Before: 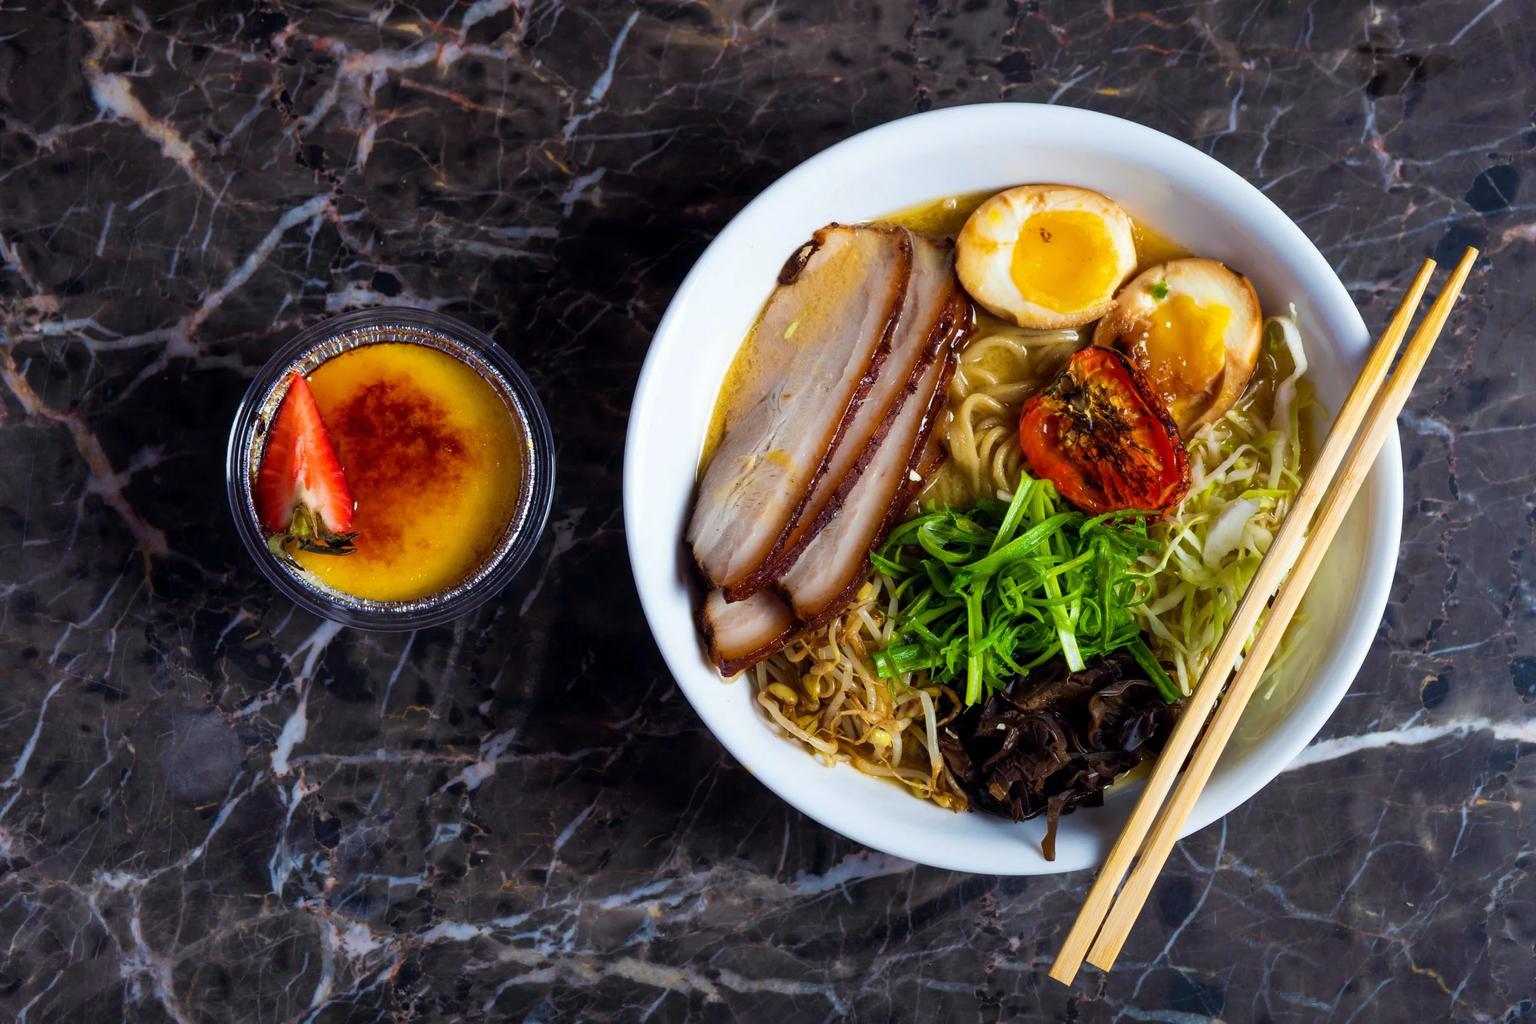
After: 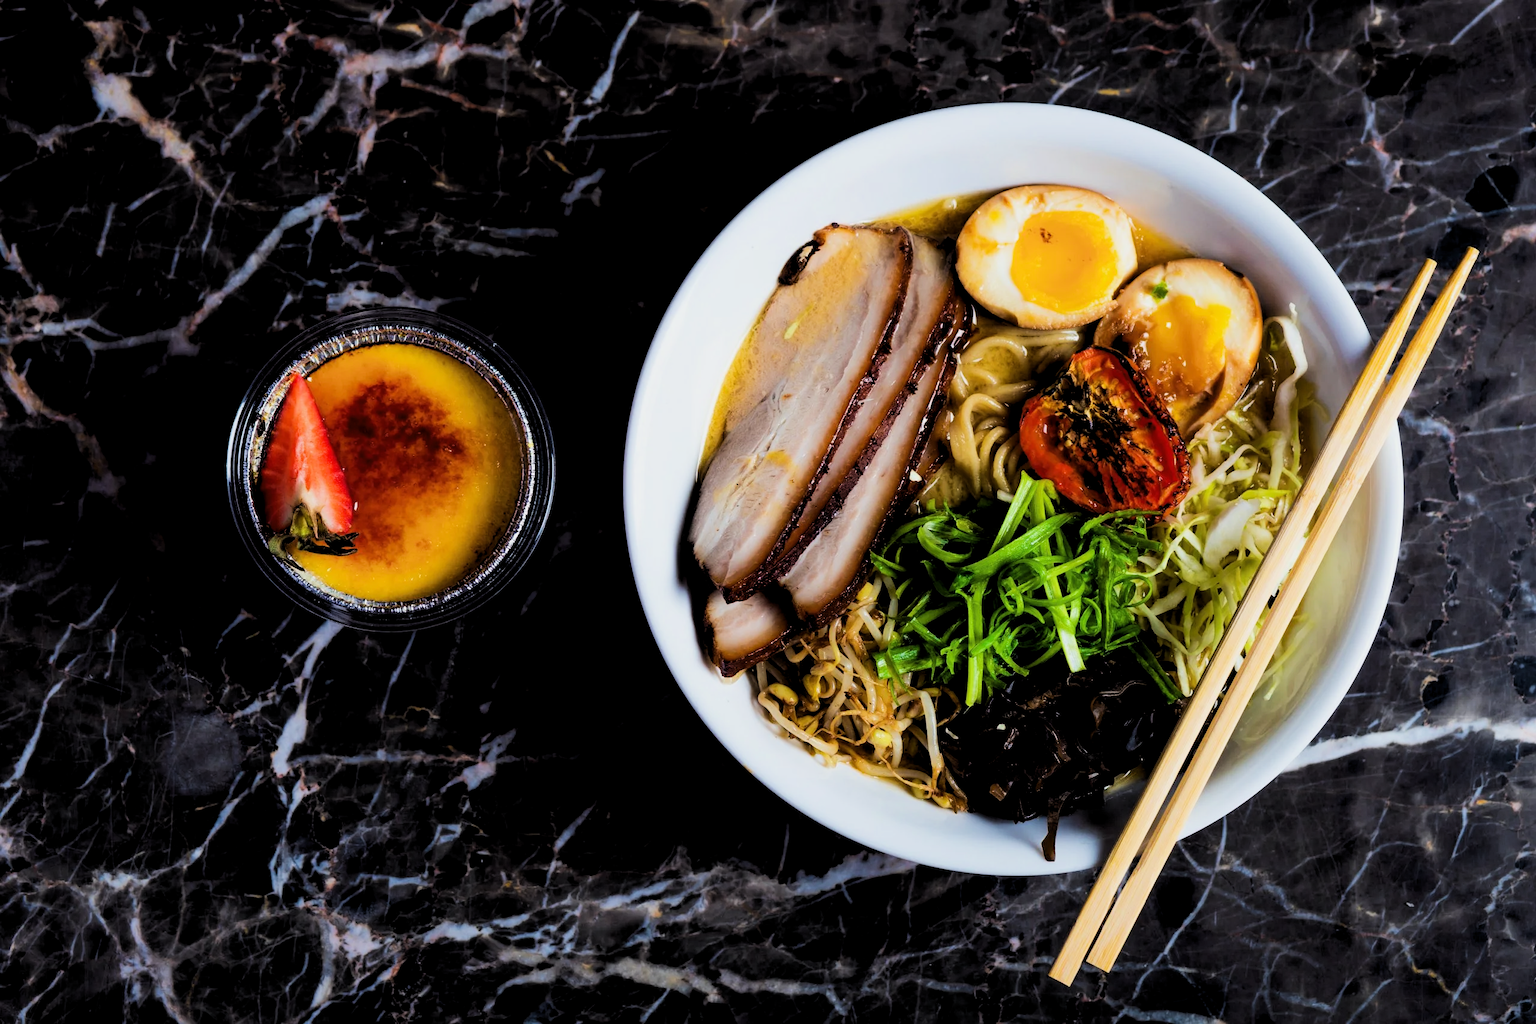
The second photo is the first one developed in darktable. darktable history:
tone equalizer: -8 EV -0.417 EV, -7 EV -0.389 EV, -6 EV -0.333 EV, -5 EV -0.222 EV, -3 EV 0.222 EV, -2 EV 0.333 EV, -1 EV 0.389 EV, +0 EV 0.417 EV, edges refinement/feathering 500, mask exposure compensation -1.57 EV, preserve details no
levels: levels [0.026, 0.507, 0.987]
filmic rgb: black relative exposure -5 EV, hardness 2.88, contrast 1.2
